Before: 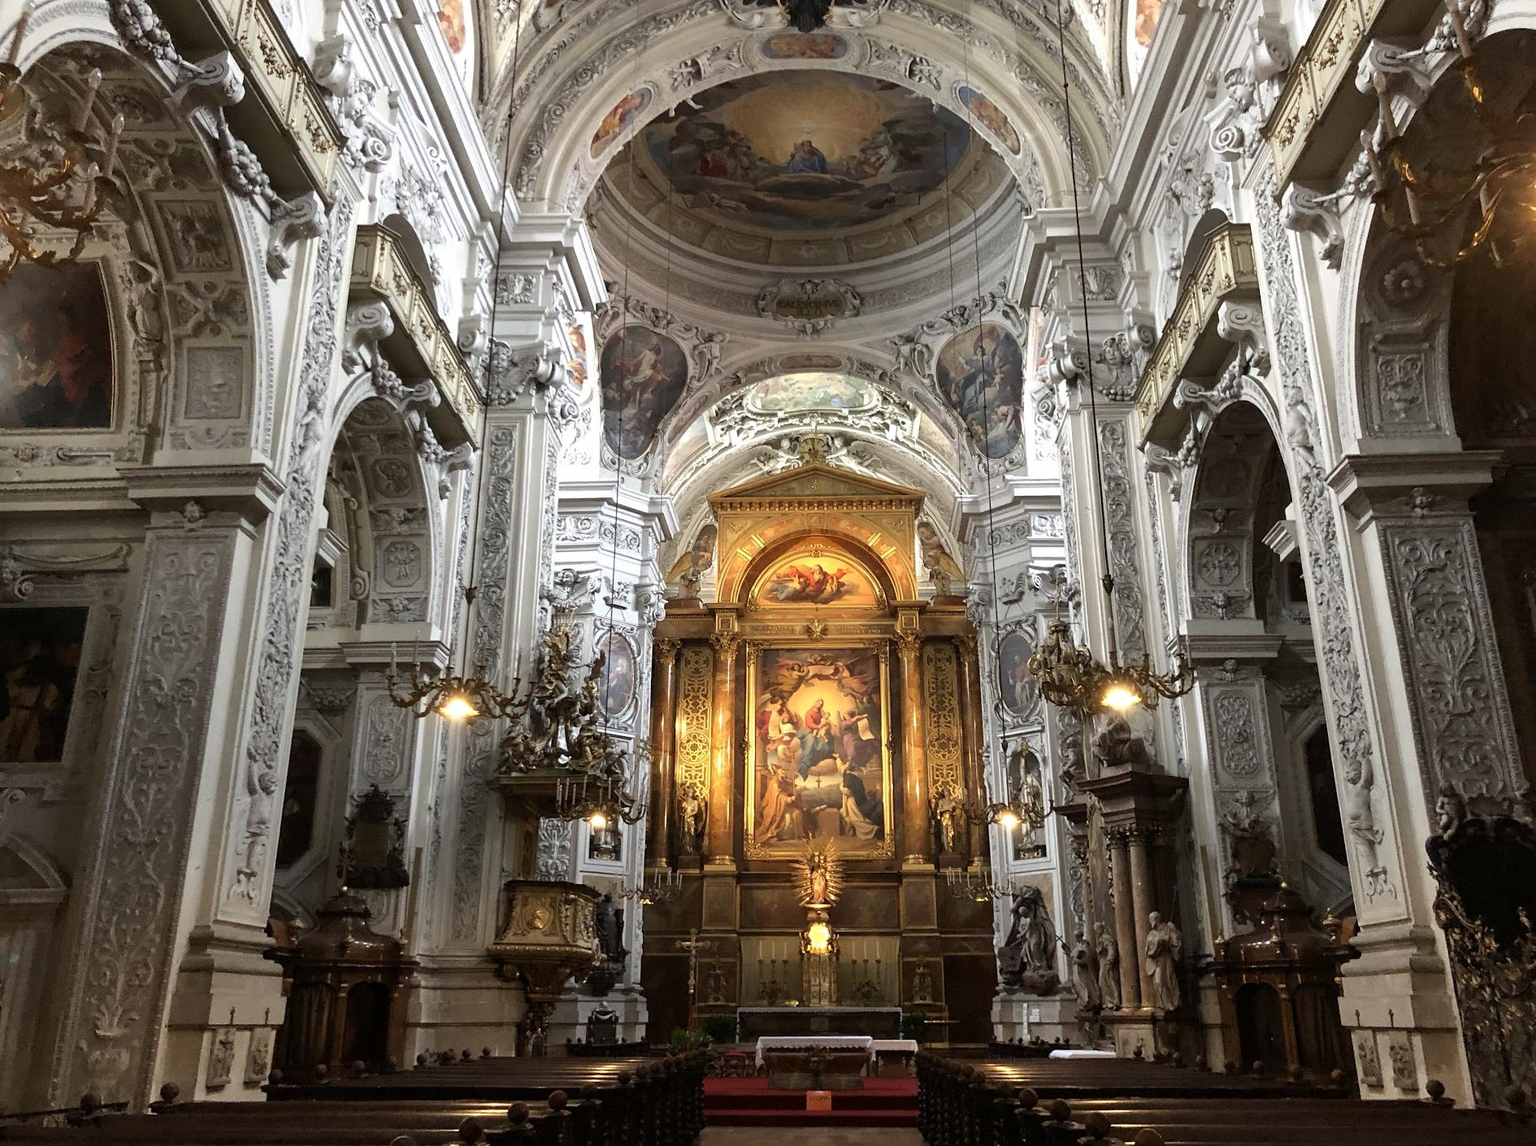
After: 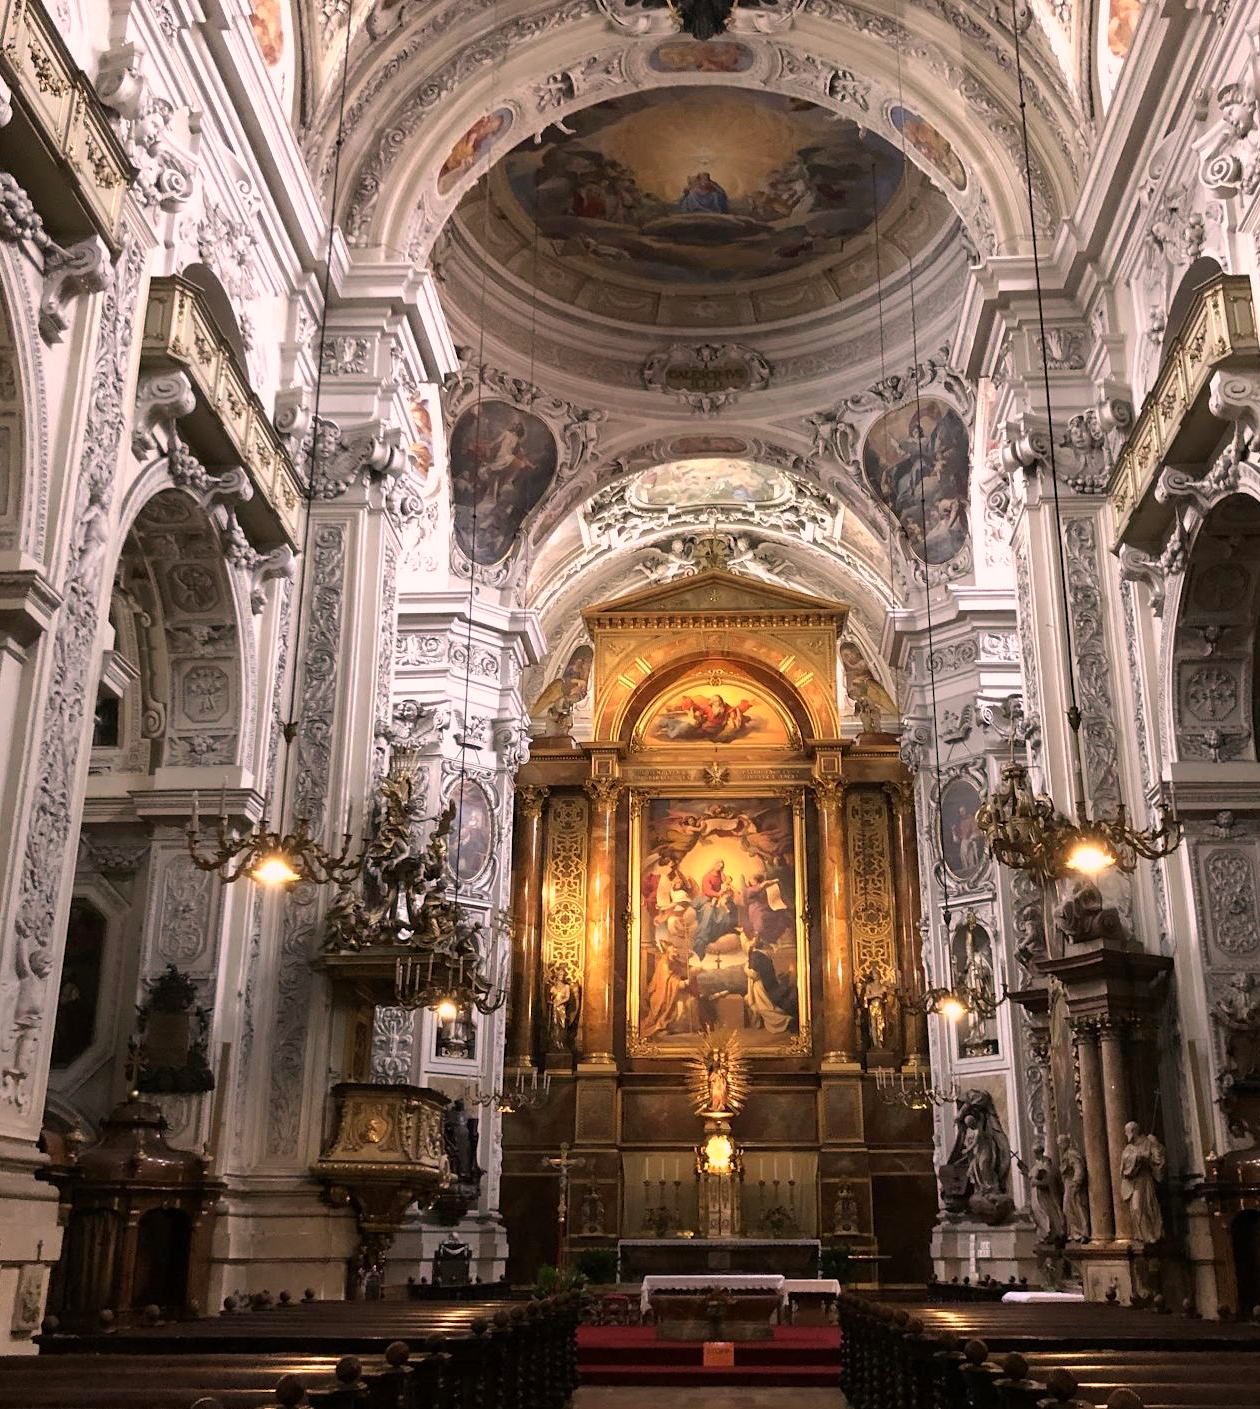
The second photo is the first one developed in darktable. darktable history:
color correction: highlights a* 12.77, highlights b* 5.54
crop and rotate: left 15.33%, right 17.987%
